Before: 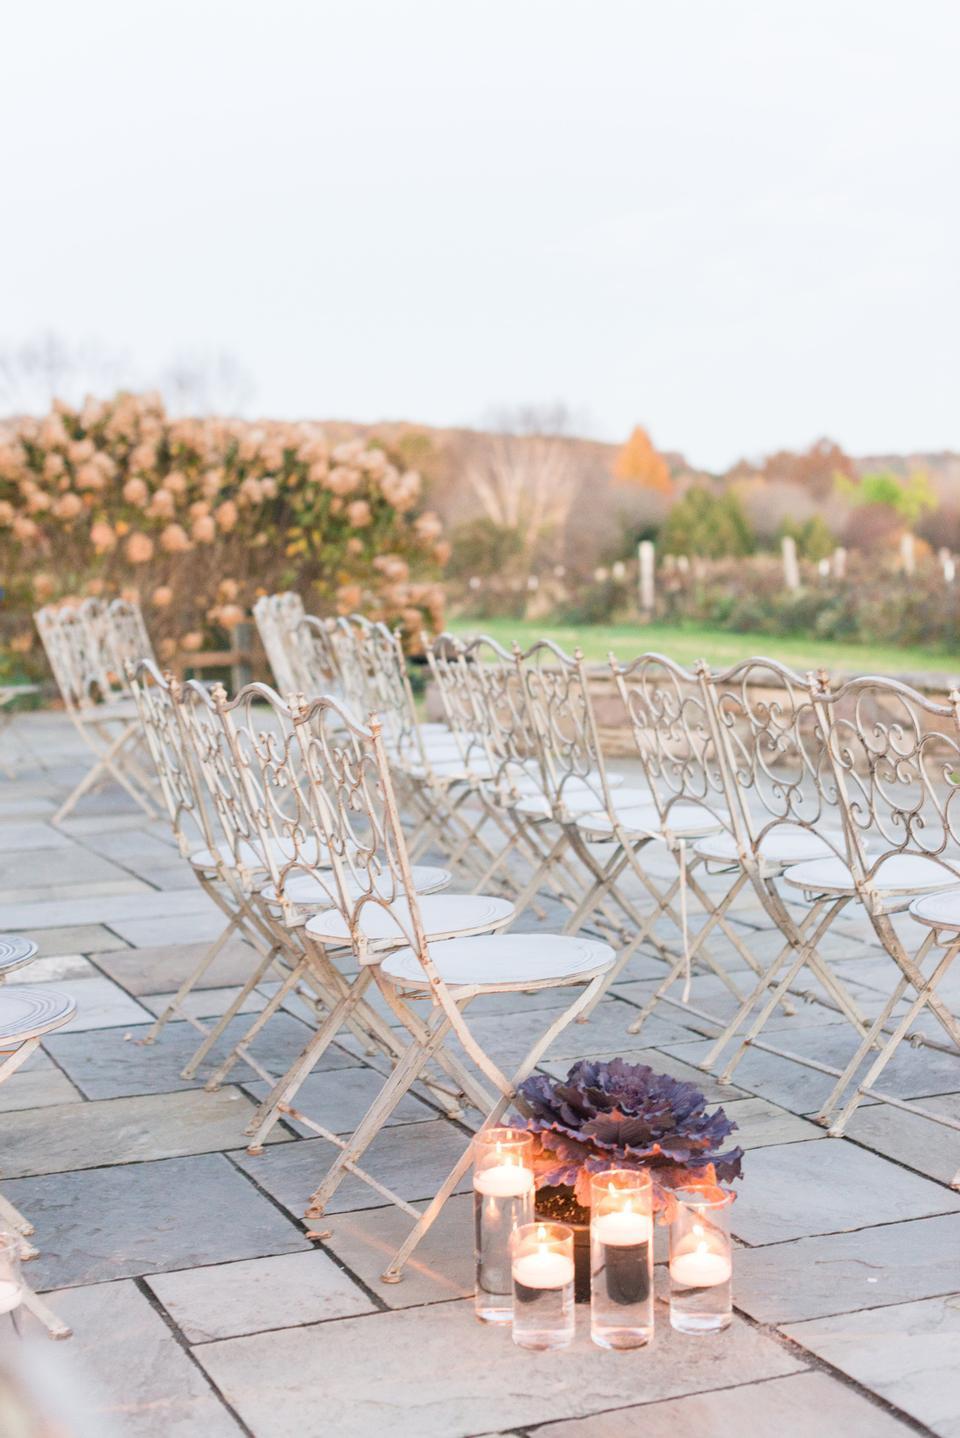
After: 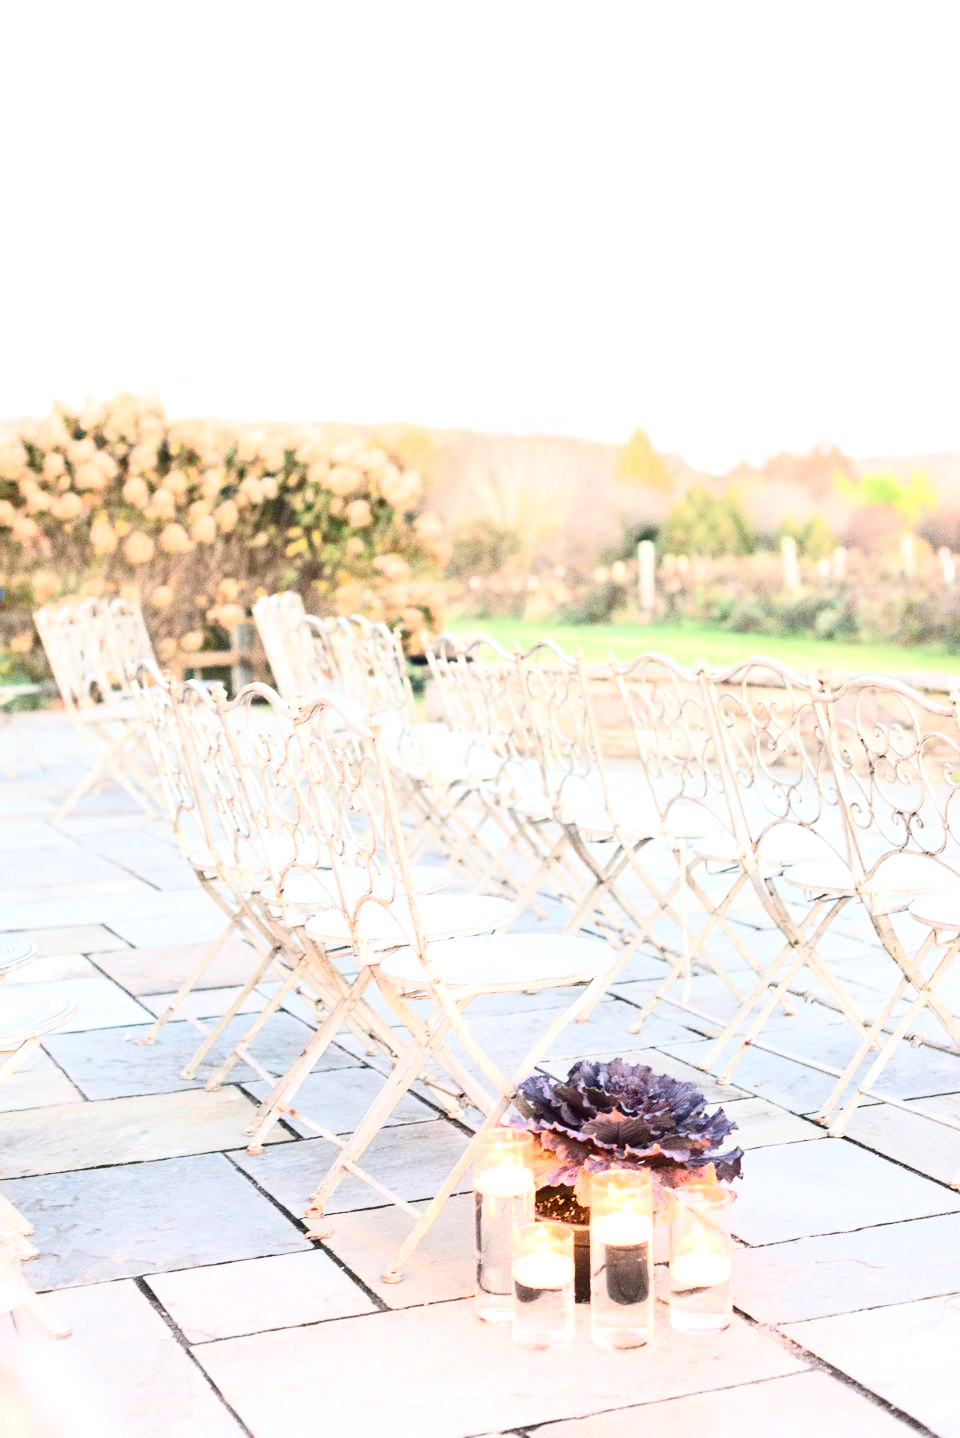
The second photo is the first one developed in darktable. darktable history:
exposure: exposure 0.6 EV, compensate highlight preservation false
contrast brightness saturation: contrast 0.39, brightness 0.1
